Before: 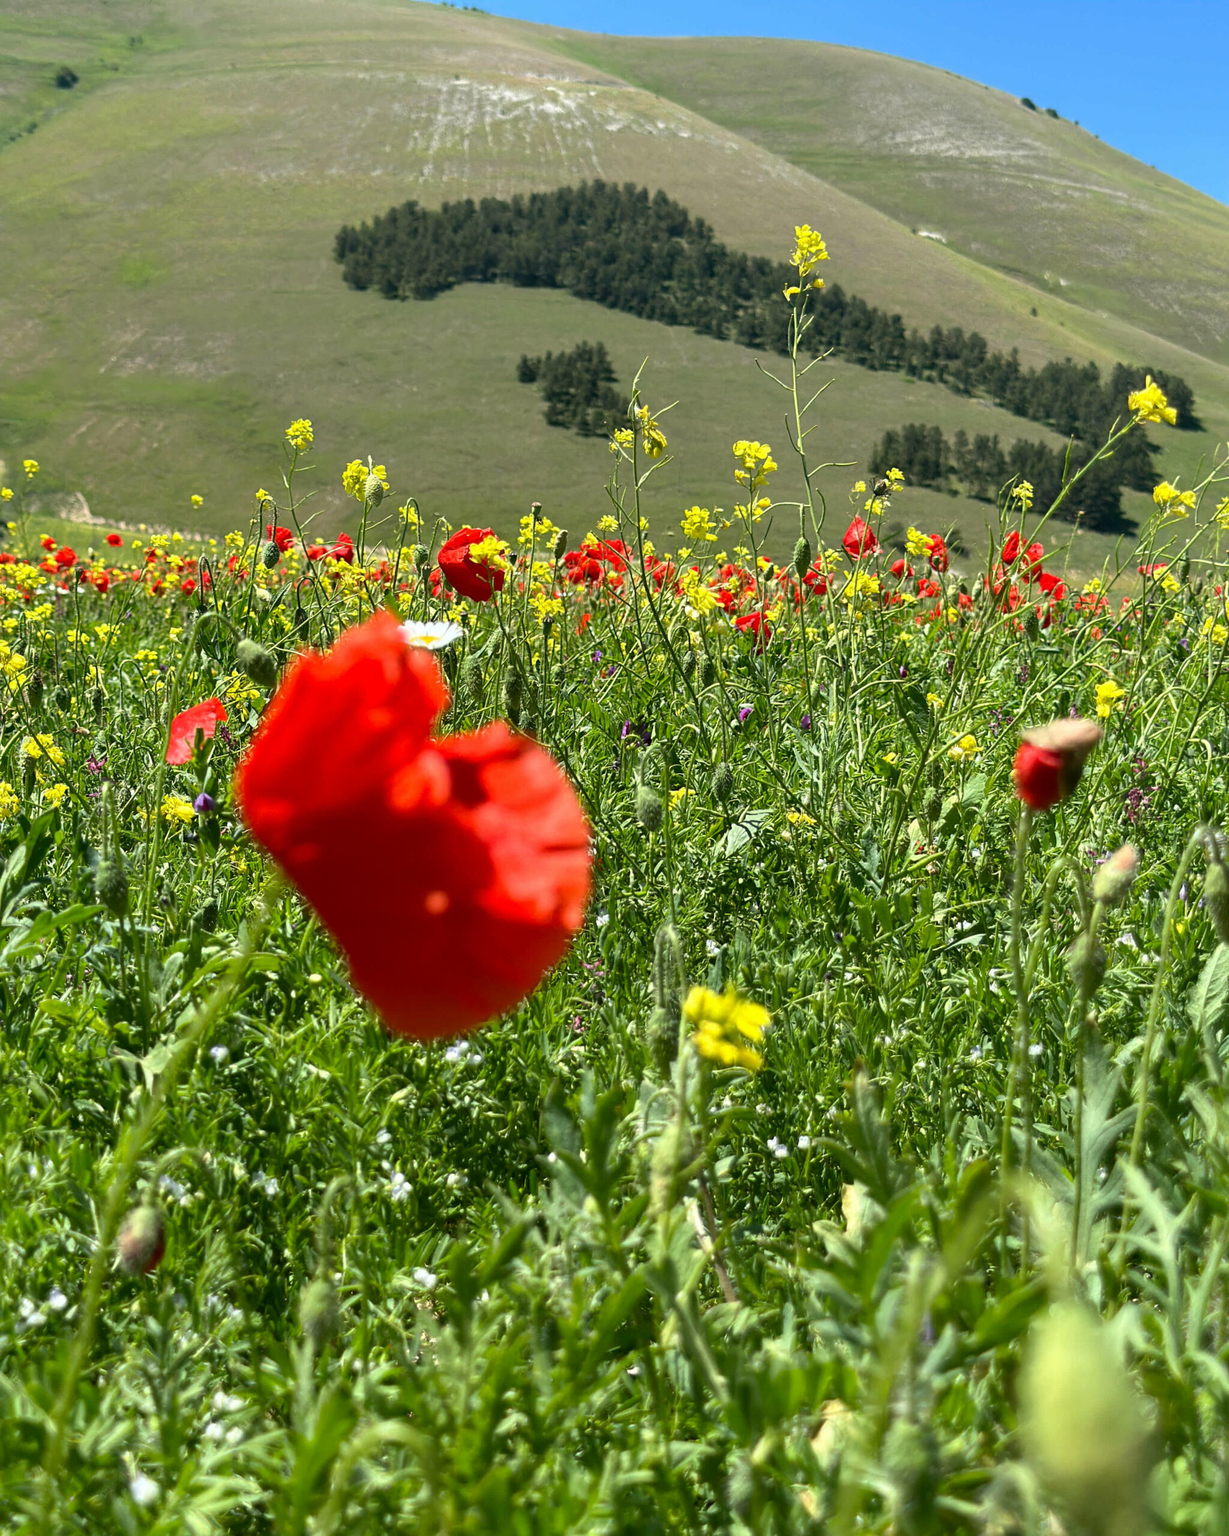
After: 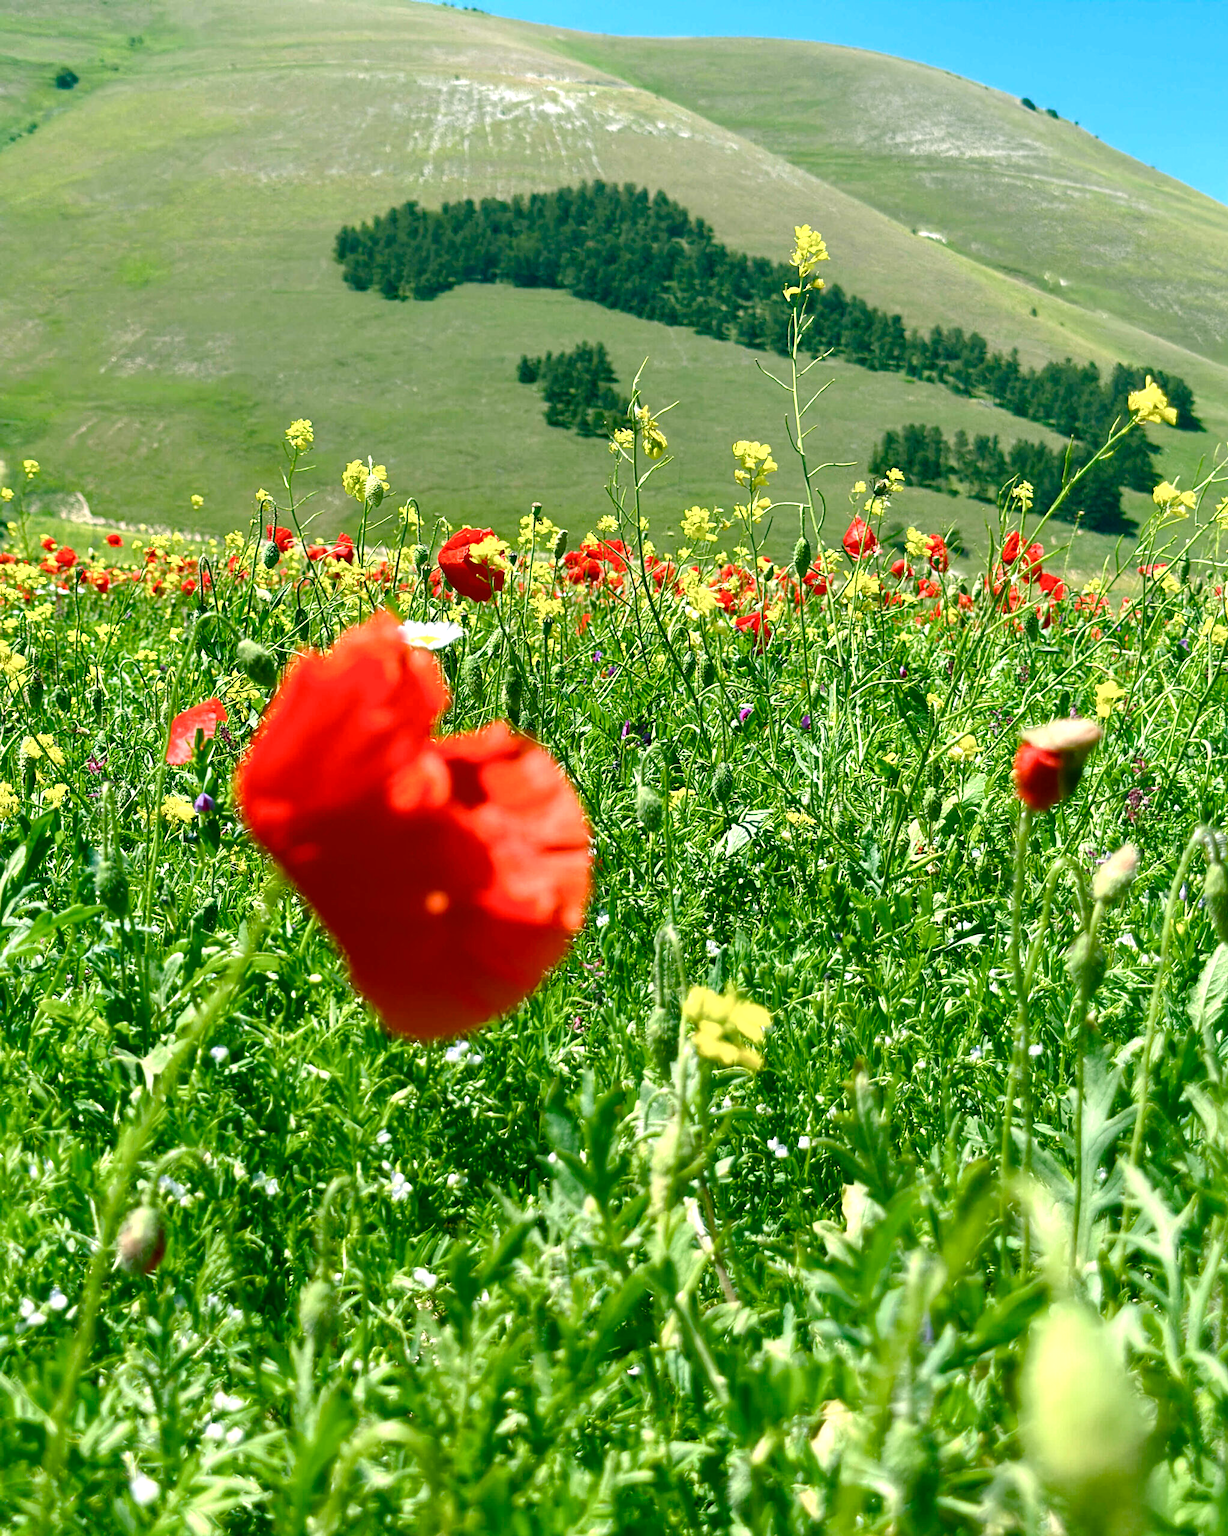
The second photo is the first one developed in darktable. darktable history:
color balance rgb: power › chroma 2.134%, power › hue 166.19°, linear chroma grading › global chroma 24.371%, perceptual saturation grading › global saturation 20%, perceptual saturation grading › highlights -50.072%, perceptual saturation grading › shadows 30.004%, global vibrance 14.753%
exposure: exposure 0.518 EV, compensate highlight preservation false
